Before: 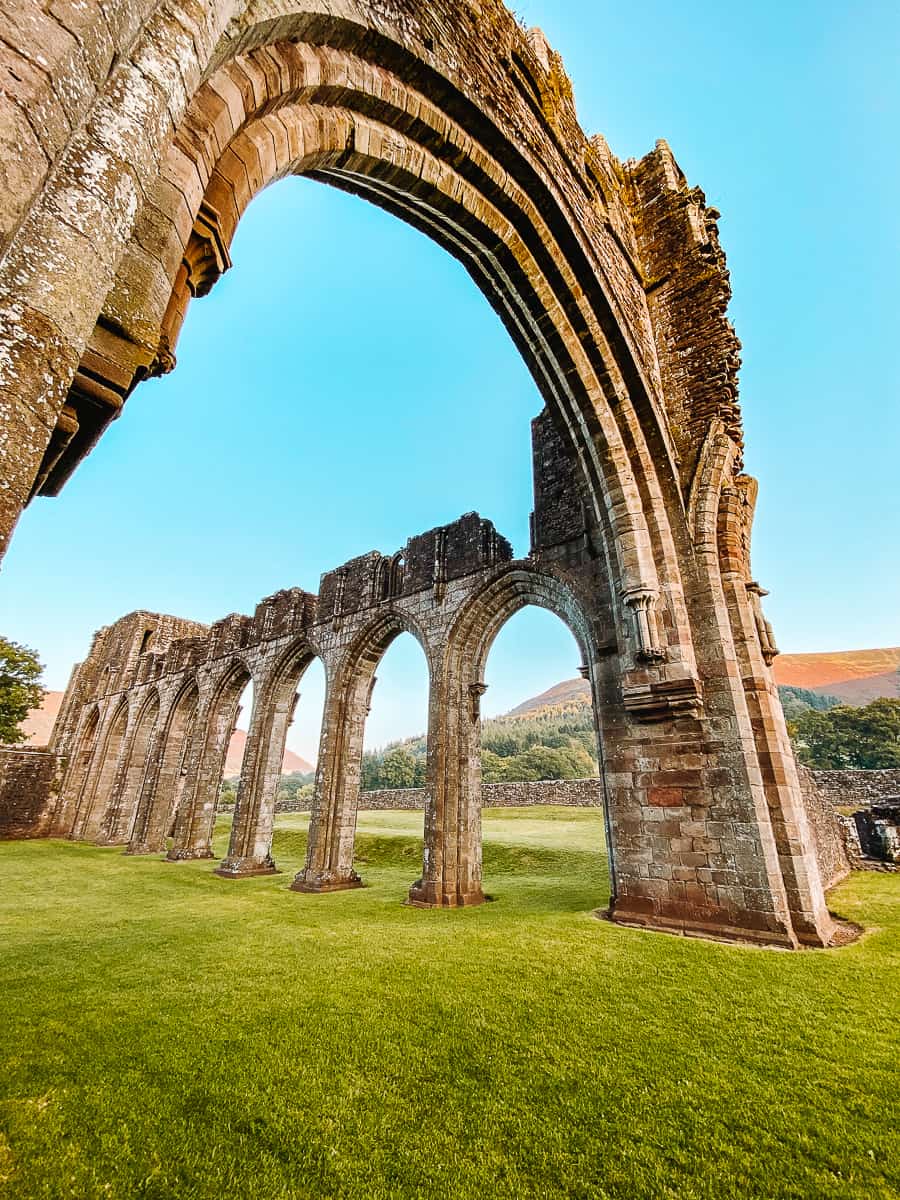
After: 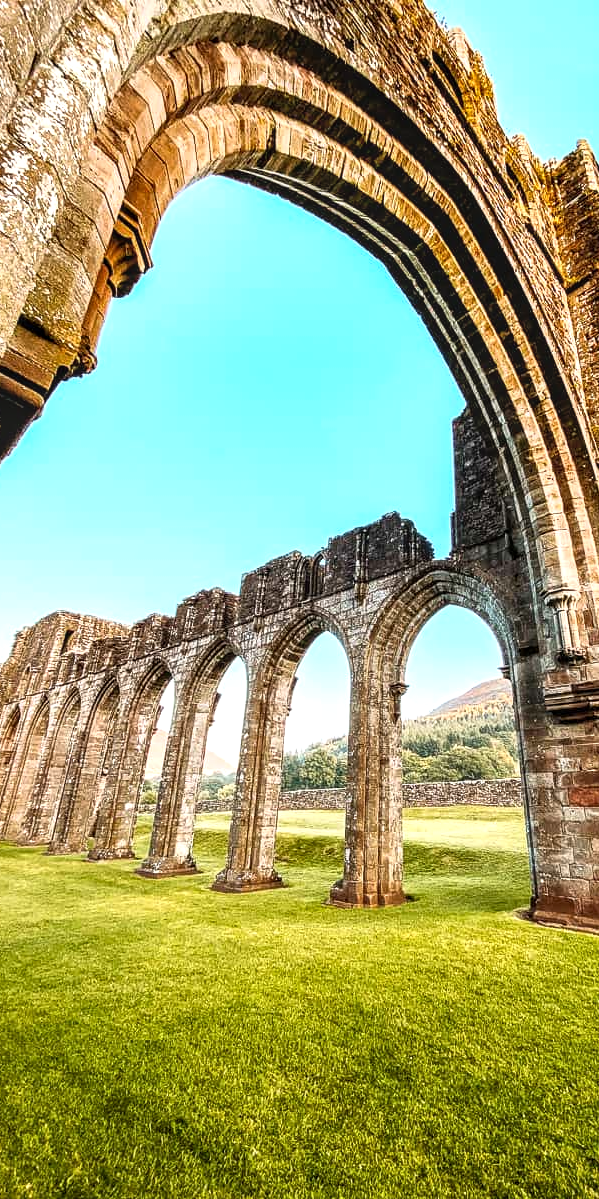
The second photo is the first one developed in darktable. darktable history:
local contrast: on, module defaults
rgb curve: curves: ch0 [(0, 0) (0.078, 0.051) (0.929, 0.956) (1, 1)], compensate middle gray true
exposure: black level correction 0.001, exposure 0.5 EV, compensate exposure bias true, compensate highlight preservation false
crop and rotate: left 8.786%, right 24.548%
